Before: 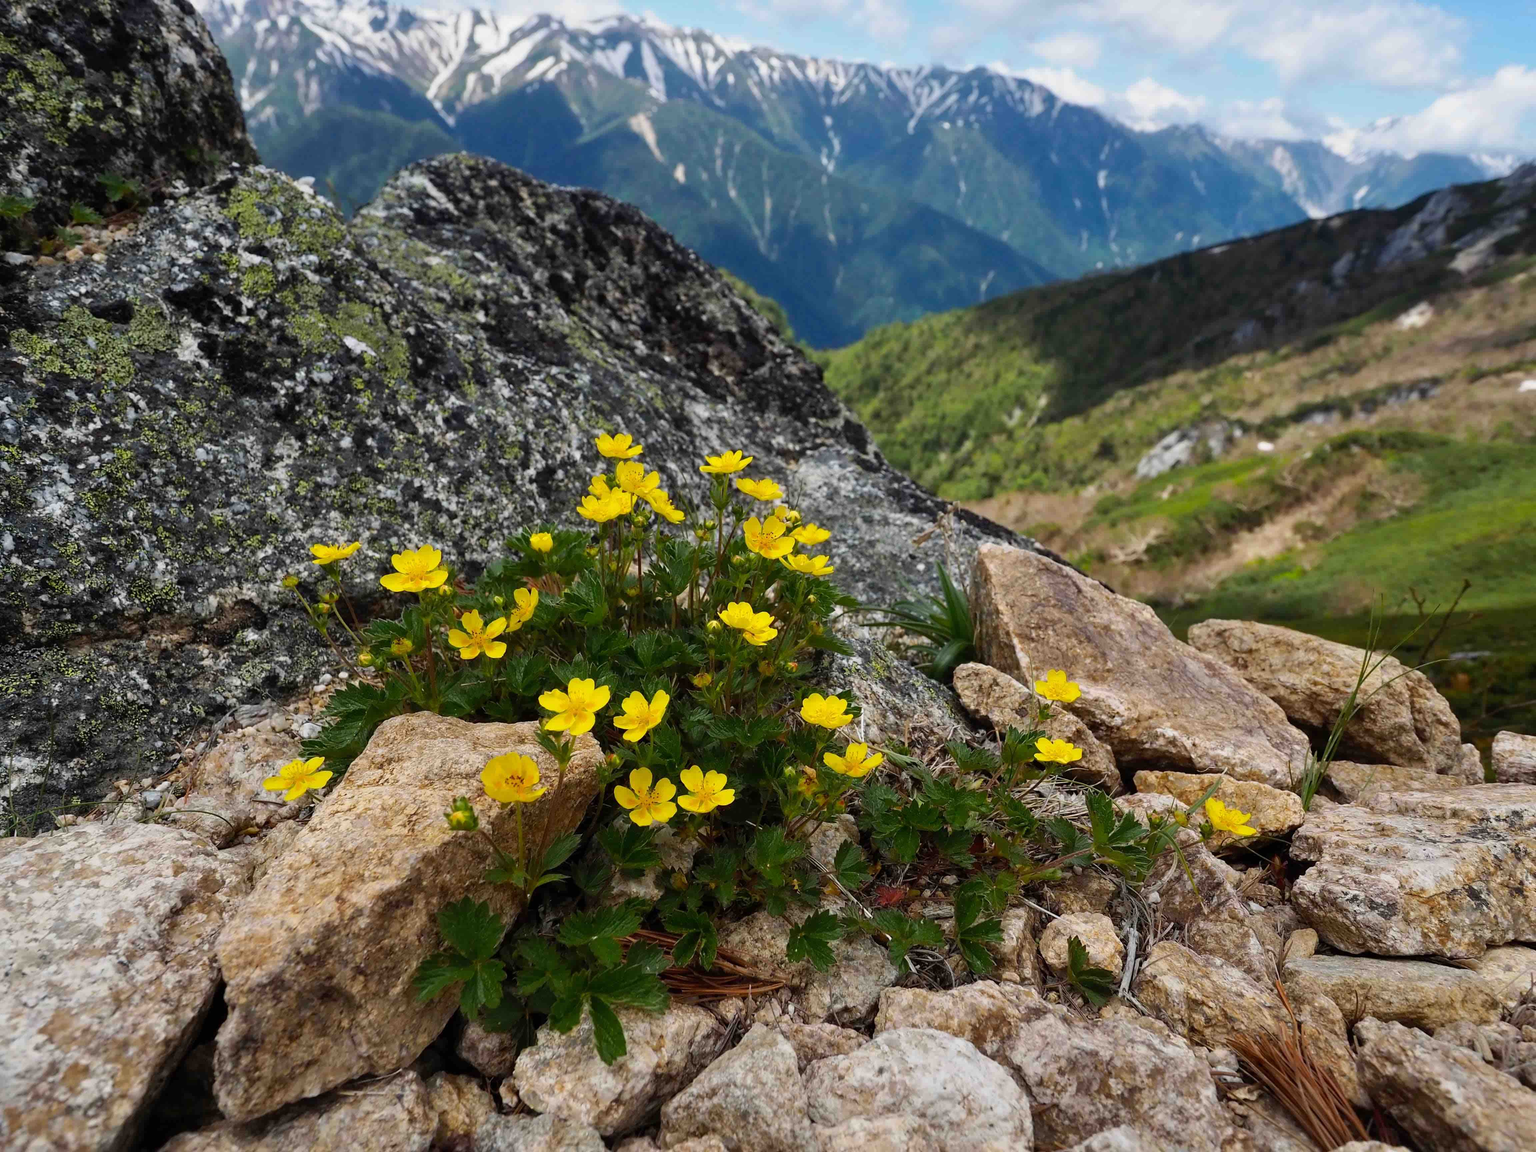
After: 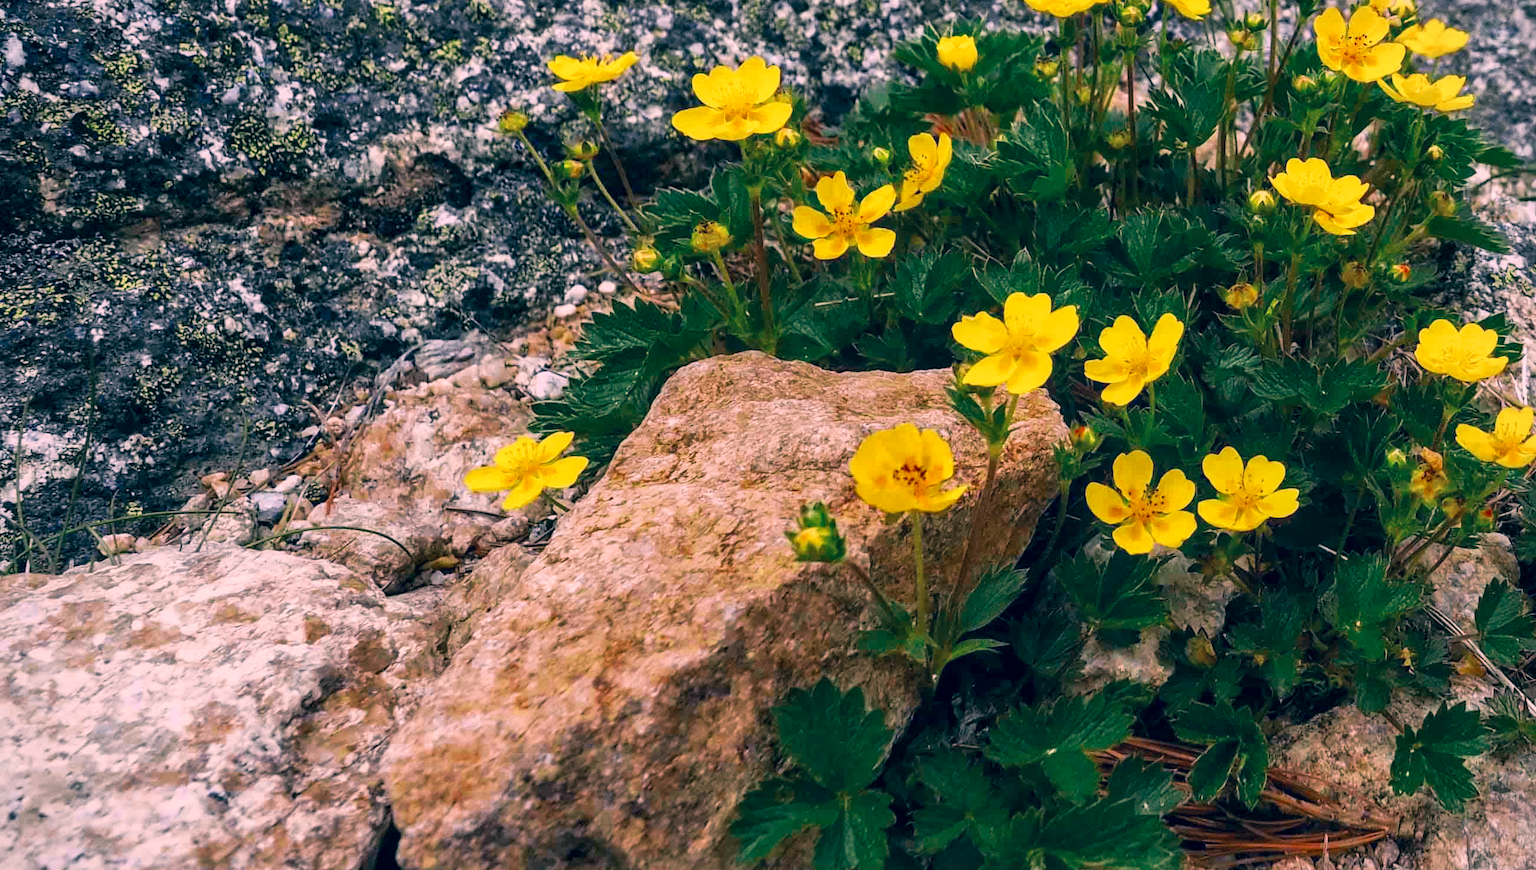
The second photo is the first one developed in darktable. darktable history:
color correction: highlights a* 16.92, highlights b* 0.285, shadows a* -14.86, shadows b* -14.26, saturation 1.54
base curve: curves: ch0 [(0, 0) (0.088, 0.125) (0.176, 0.251) (0.354, 0.501) (0.613, 0.749) (1, 0.877)], preserve colors none
crop: top 44.523%, right 43.41%, bottom 12.726%
local contrast: detail 130%
vignetting: fall-off radius 94.85%, brightness -0.409, saturation -0.3, dithering 8-bit output
color zones: curves: ch0 [(0, 0.5) (0.125, 0.4) (0.25, 0.5) (0.375, 0.4) (0.5, 0.4) (0.625, 0.35) (0.75, 0.35) (0.875, 0.5)]; ch1 [(0, 0.35) (0.125, 0.45) (0.25, 0.35) (0.375, 0.35) (0.5, 0.35) (0.625, 0.35) (0.75, 0.45) (0.875, 0.35)]; ch2 [(0, 0.6) (0.125, 0.5) (0.25, 0.5) (0.375, 0.6) (0.5, 0.6) (0.625, 0.5) (0.75, 0.5) (0.875, 0.5)]
